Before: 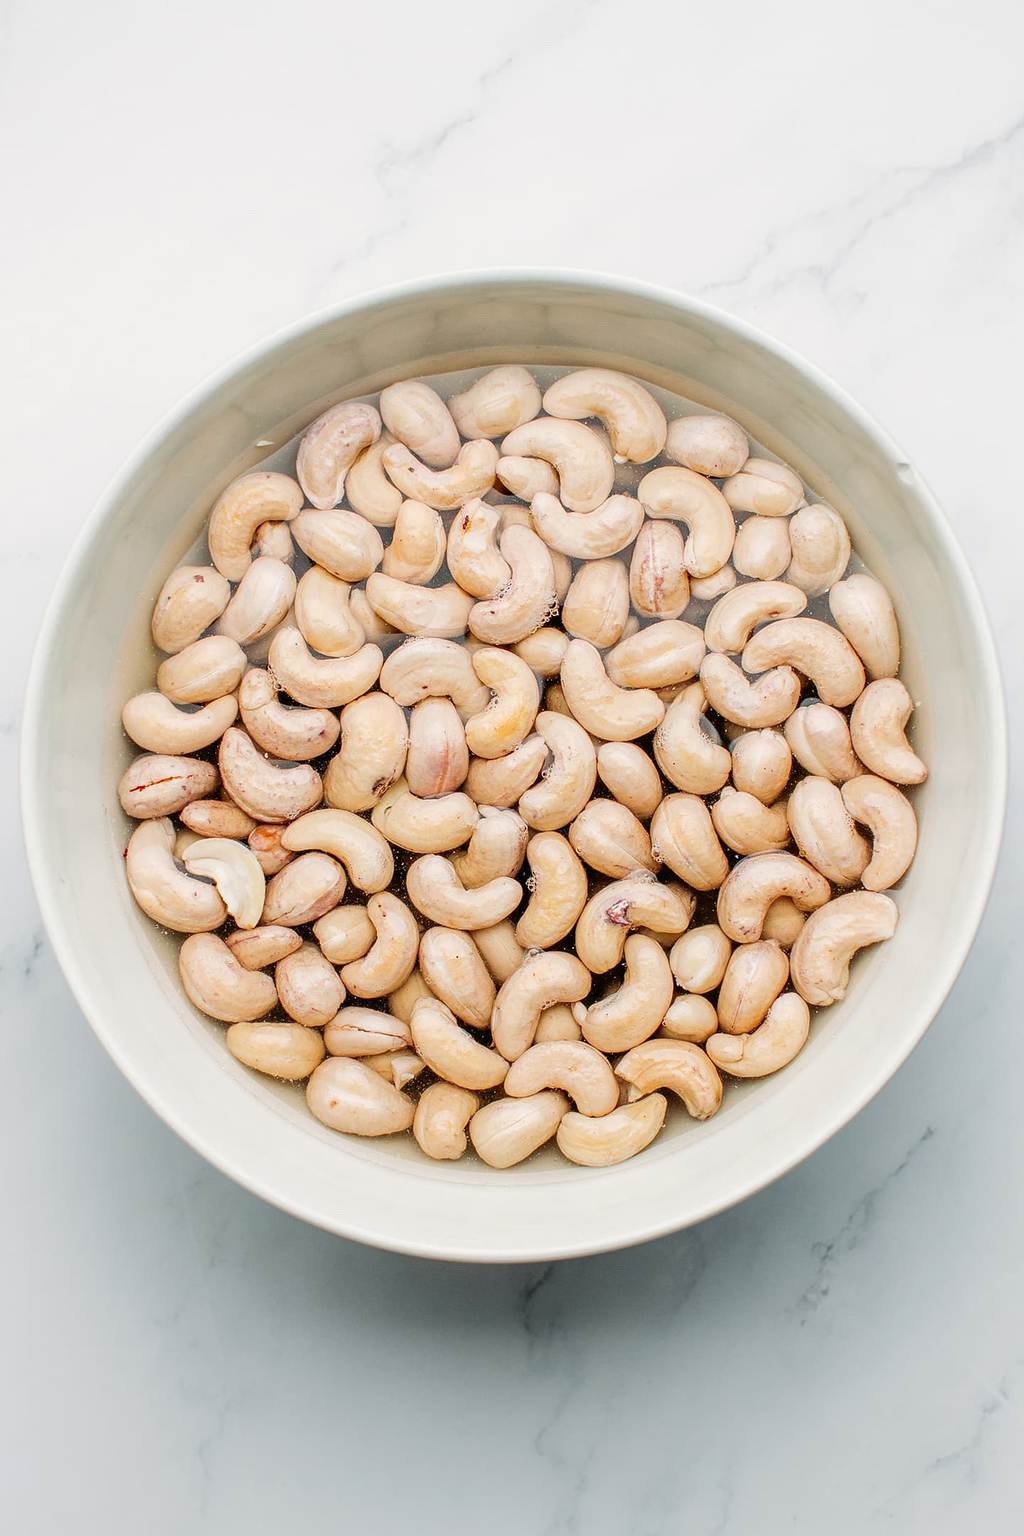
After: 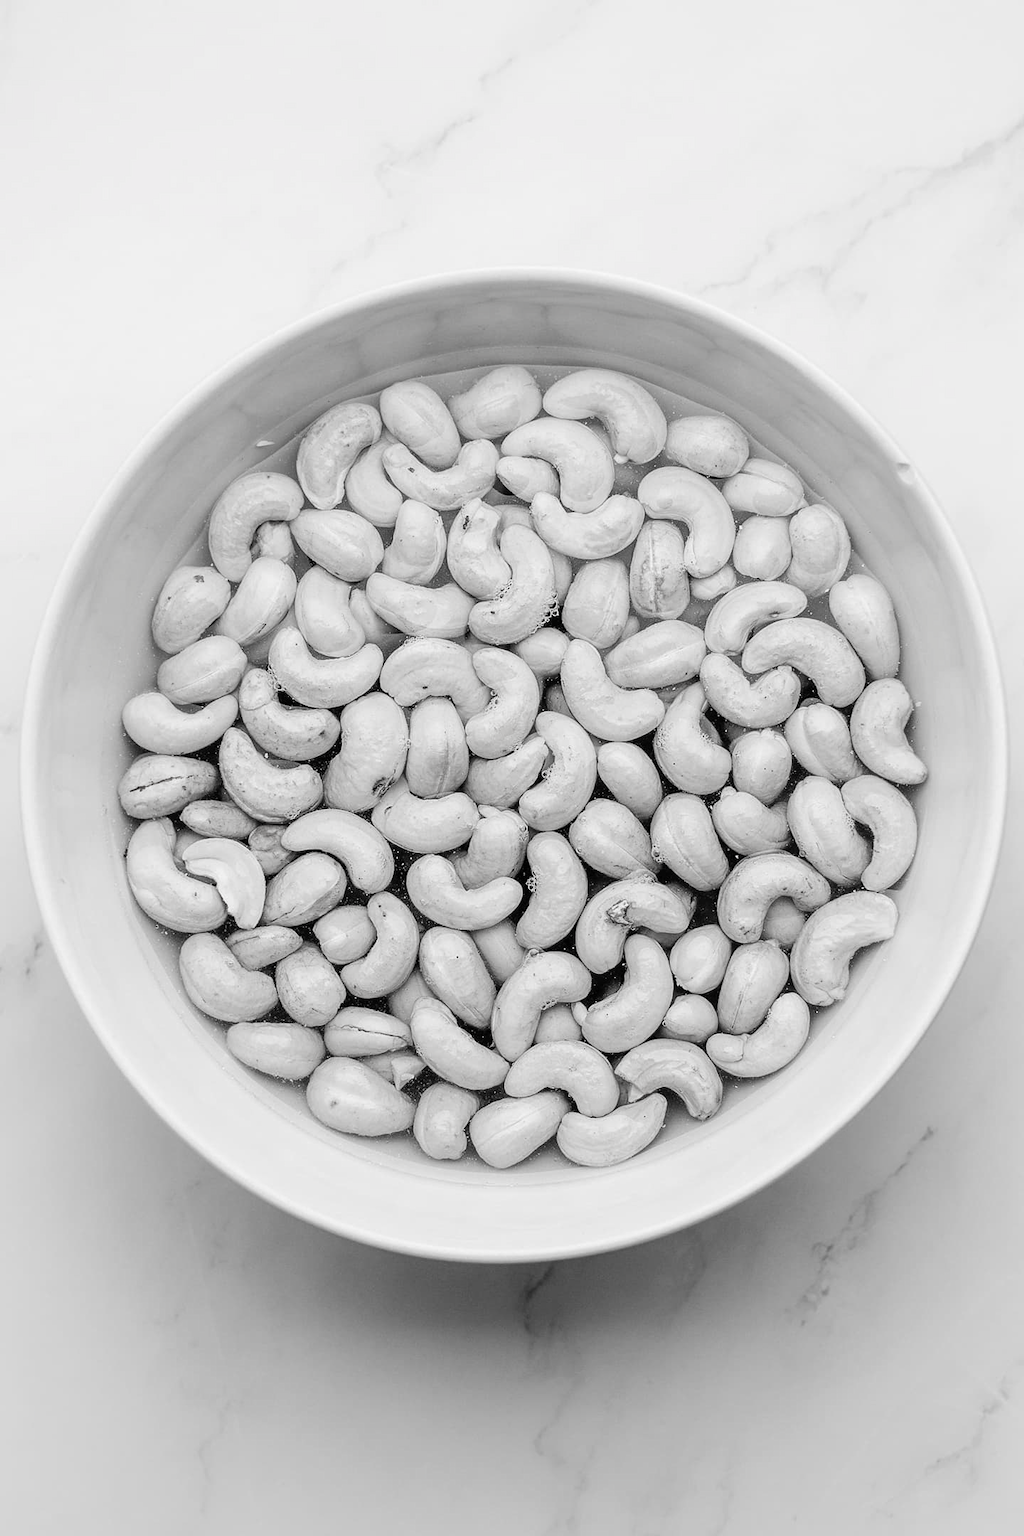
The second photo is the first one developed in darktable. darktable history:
color zones: curves: ch1 [(0, 0.638) (0.193, 0.442) (0.286, 0.15) (0.429, 0.14) (0.571, 0.142) (0.714, 0.154) (0.857, 0.175) (1, 0.638)]
contrast brightness saturation: saturation -0.989
